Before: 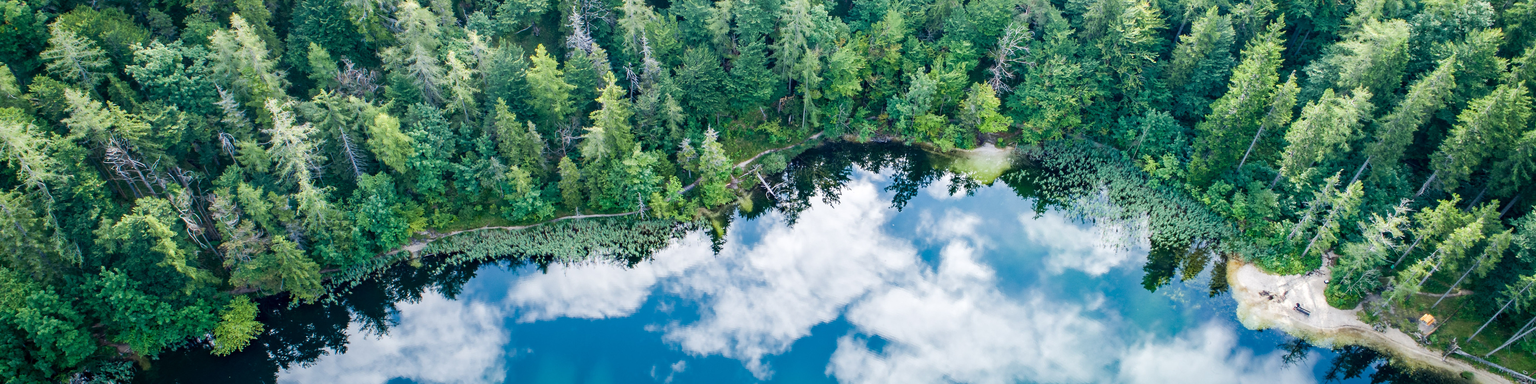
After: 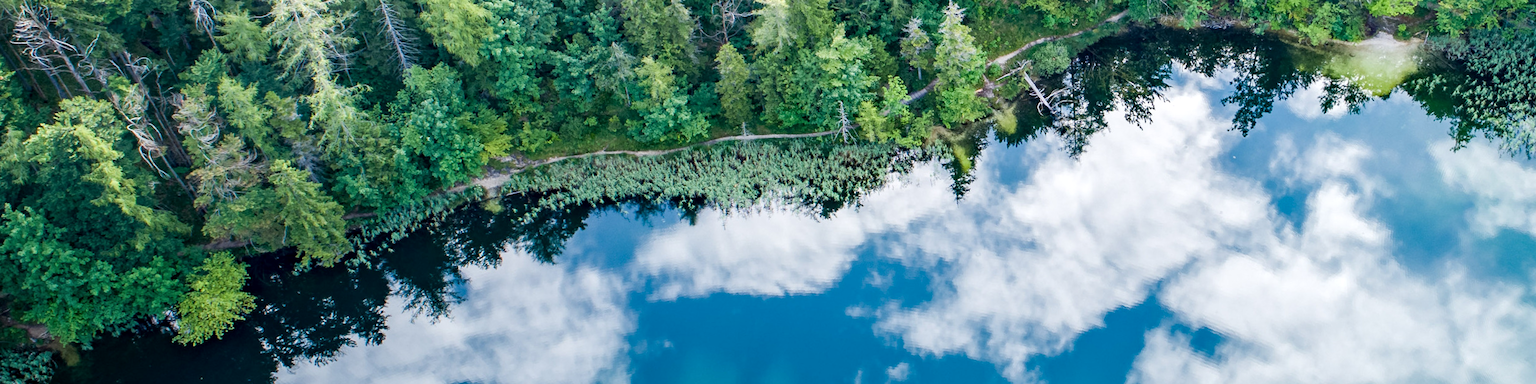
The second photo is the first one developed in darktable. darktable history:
local contrast: highlights 100%, shadows 100%, detail 120%, midtone range 0.2
crop and rotate: angle -0.82°, left 3.85%, top 31.828%, right 27.992%
